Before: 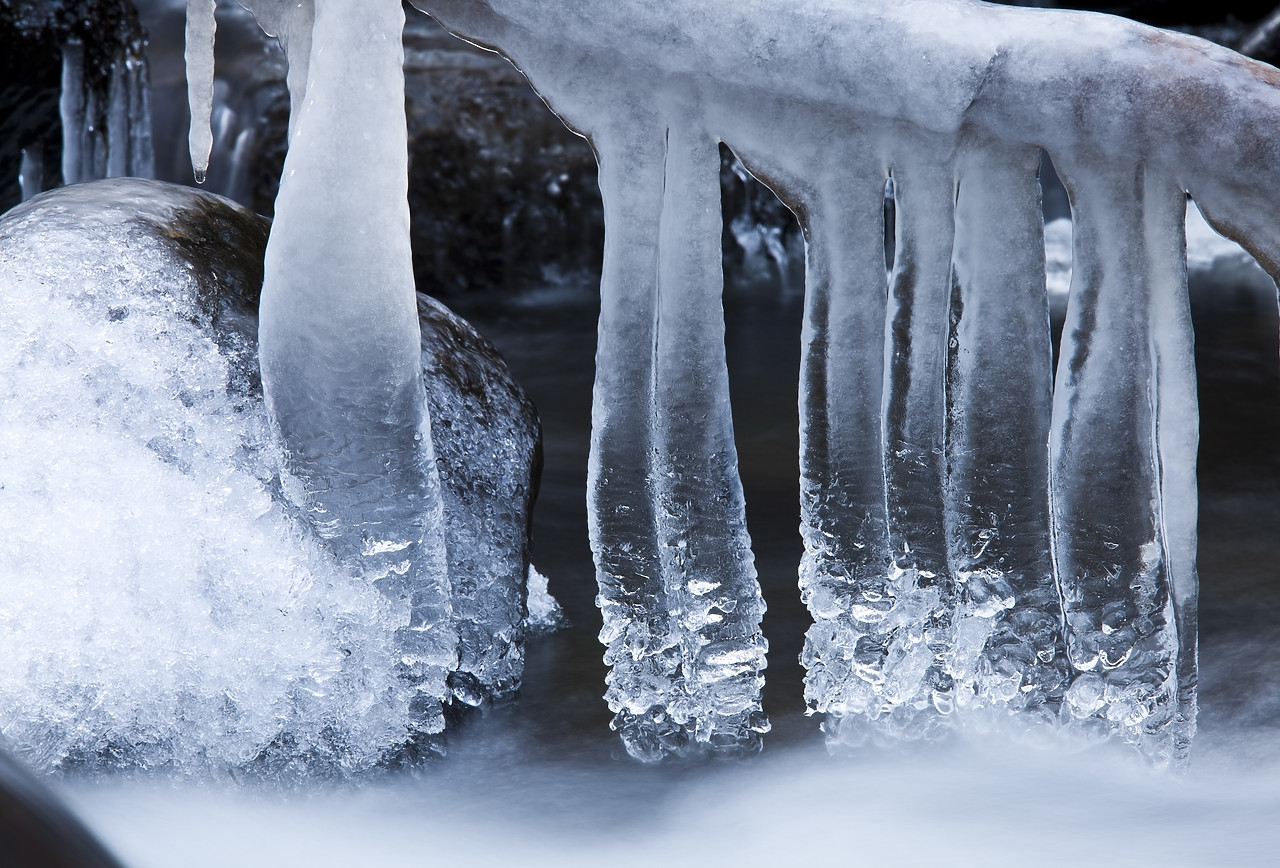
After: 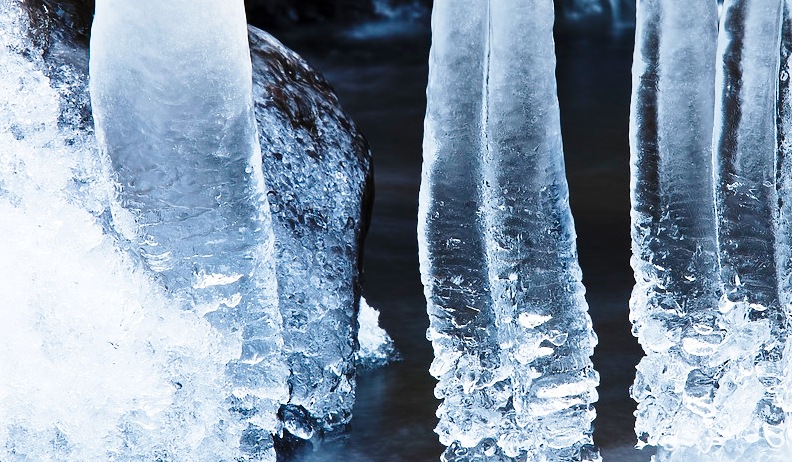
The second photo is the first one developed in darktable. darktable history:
crop: left 13.266%, top 30.773%, right 24.812%, bottom 15.986%
base curve: curves: ch0 [(0, 0) (0.028, 0.03) (0.121, 0.232) (0.46, 0.748) (0.859, 0.968) (1, 1)], preserve colors none
